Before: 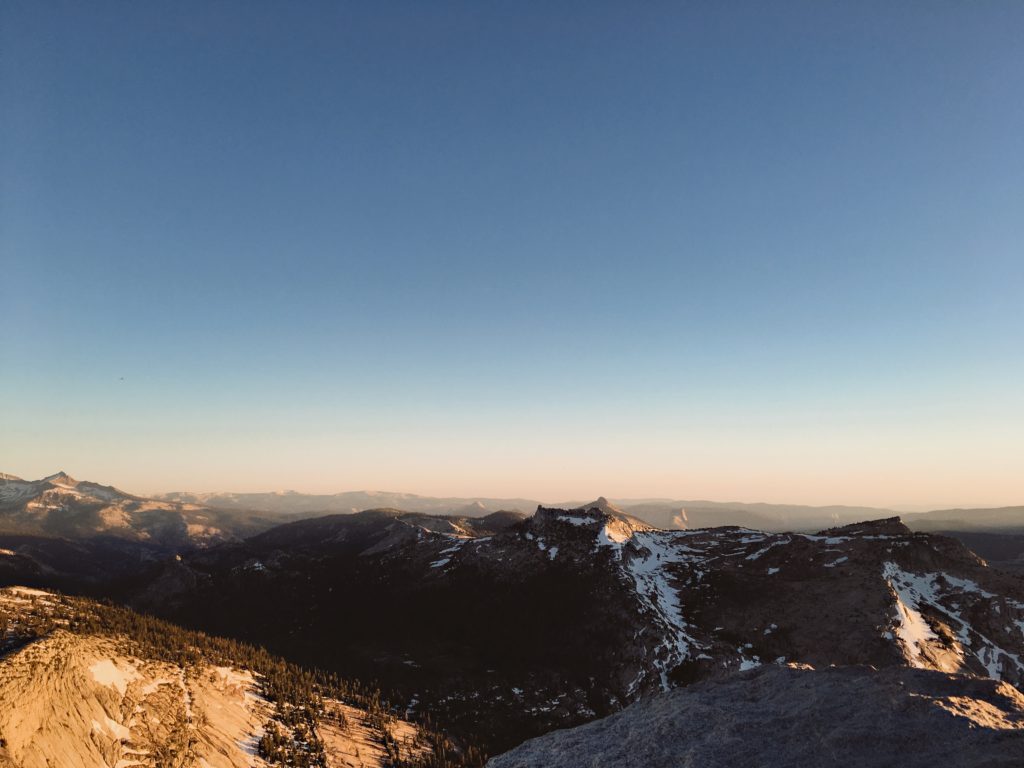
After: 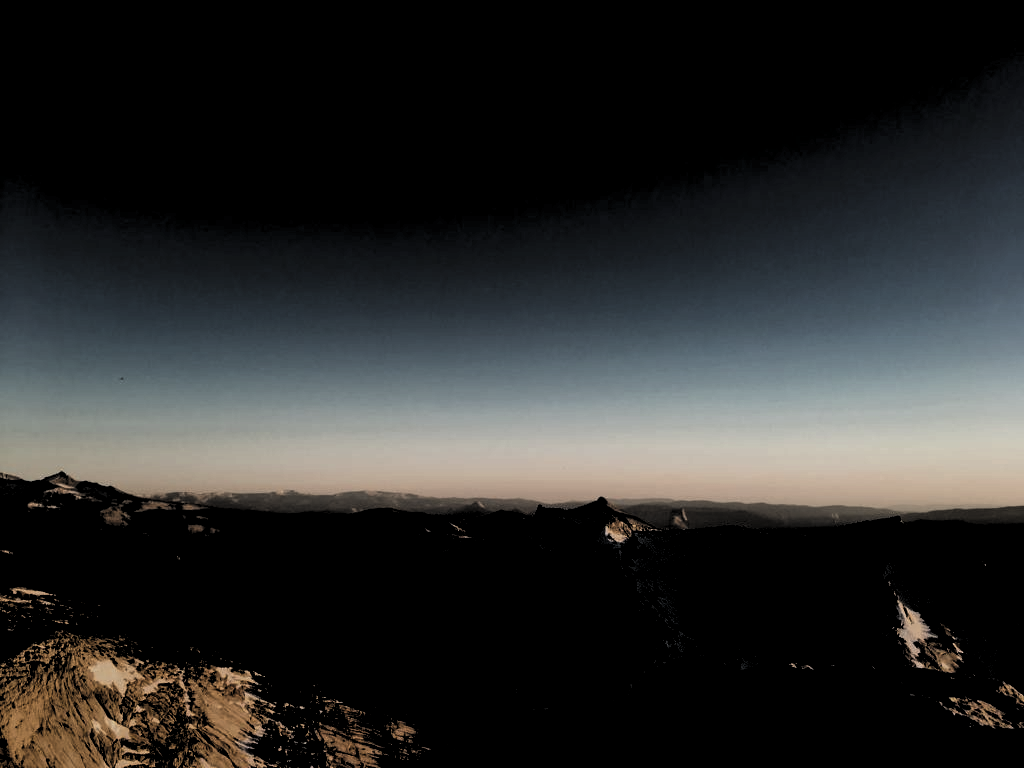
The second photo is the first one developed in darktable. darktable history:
levels: levels [0.514, 0.759, 1]
